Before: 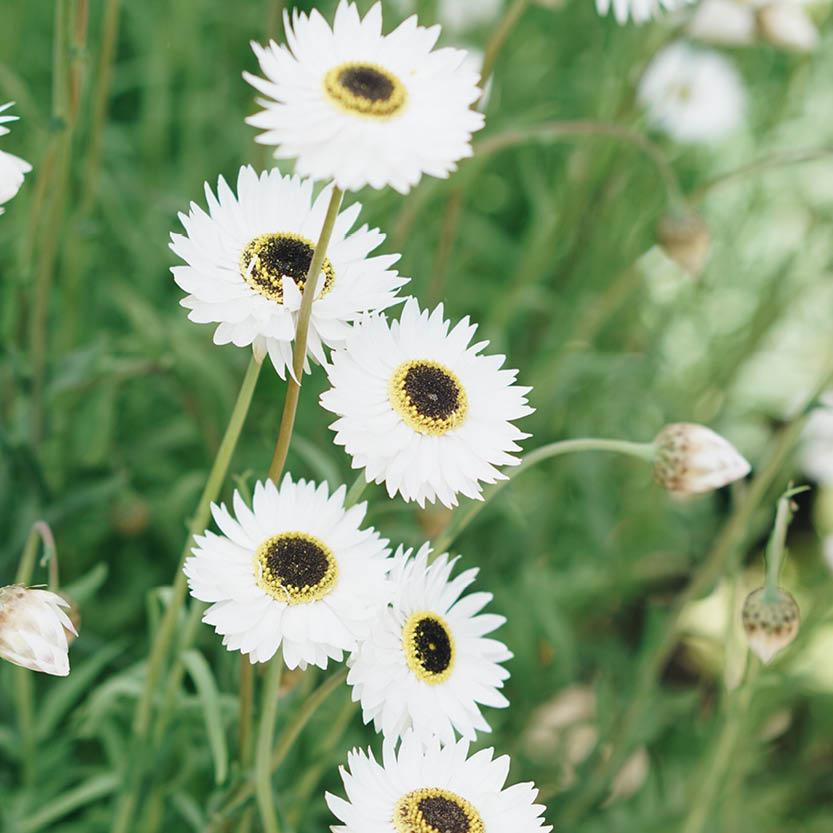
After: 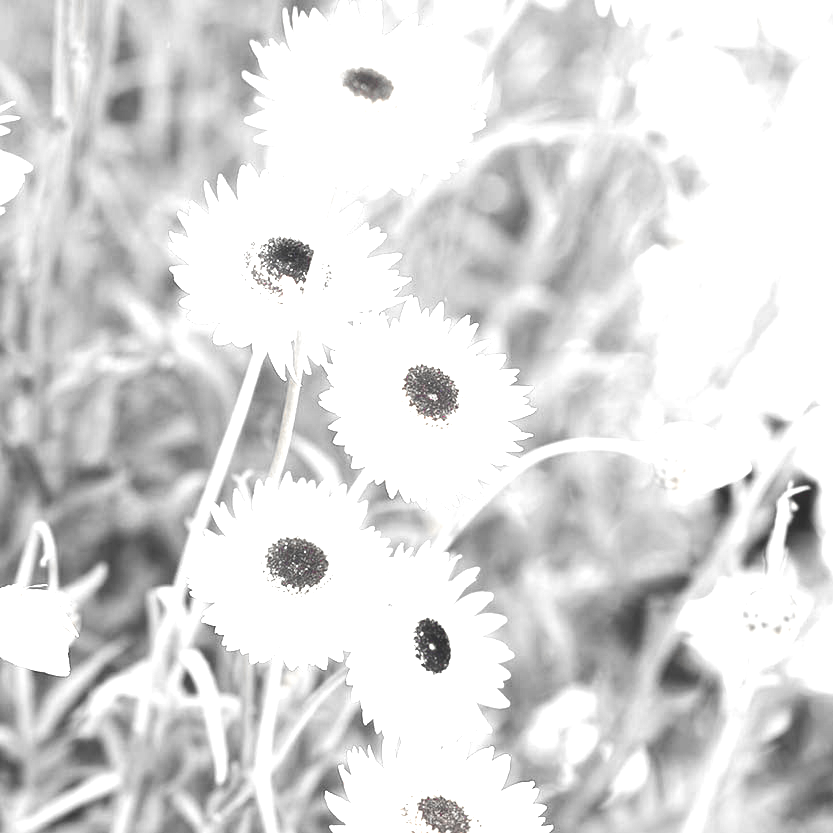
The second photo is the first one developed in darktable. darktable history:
color zones: curves: ch0 [(0, 0.278) (0.143, 0.5) (0.286, 0.5) (0.429, 0.5) (0.571, 0.5) (0.714, 0.5) (0.857, 0.5) (1, 0.5)]; ch1 [(0, 1) (0.143, 0.165) (0.286, 0) (0.429, 0) (0.571, 0) (0.714, 0) (0.857, 0.5) (1, 0.5)]; ch2 [(0, 0.508) (0.143, 0.5) (0.286, 0.5) (0.429, 0.5) (0.571, 0.5) (0.714, 0.5) (0.857, 0.5) (1, 0.5)]
exposure: black level correction 0, exposure 1.487 EV, compensate highlight preservation false
haze removal: strength -0.11, compatibility mode true, adaptive false
tone equalizer: -8 EV -0.435 EV, -7 EV -0.36 EV, -6 EV -0.334 EV, -5 EV -0.223 EV, -3 EV 0.222 EV, -2 EV 0.328 EV, -1 EV 0.403 EV, +0 EV 0.421 EV, edges refinement/feathering 500, mask exposure compensation -1.57 EV, preserve details no
